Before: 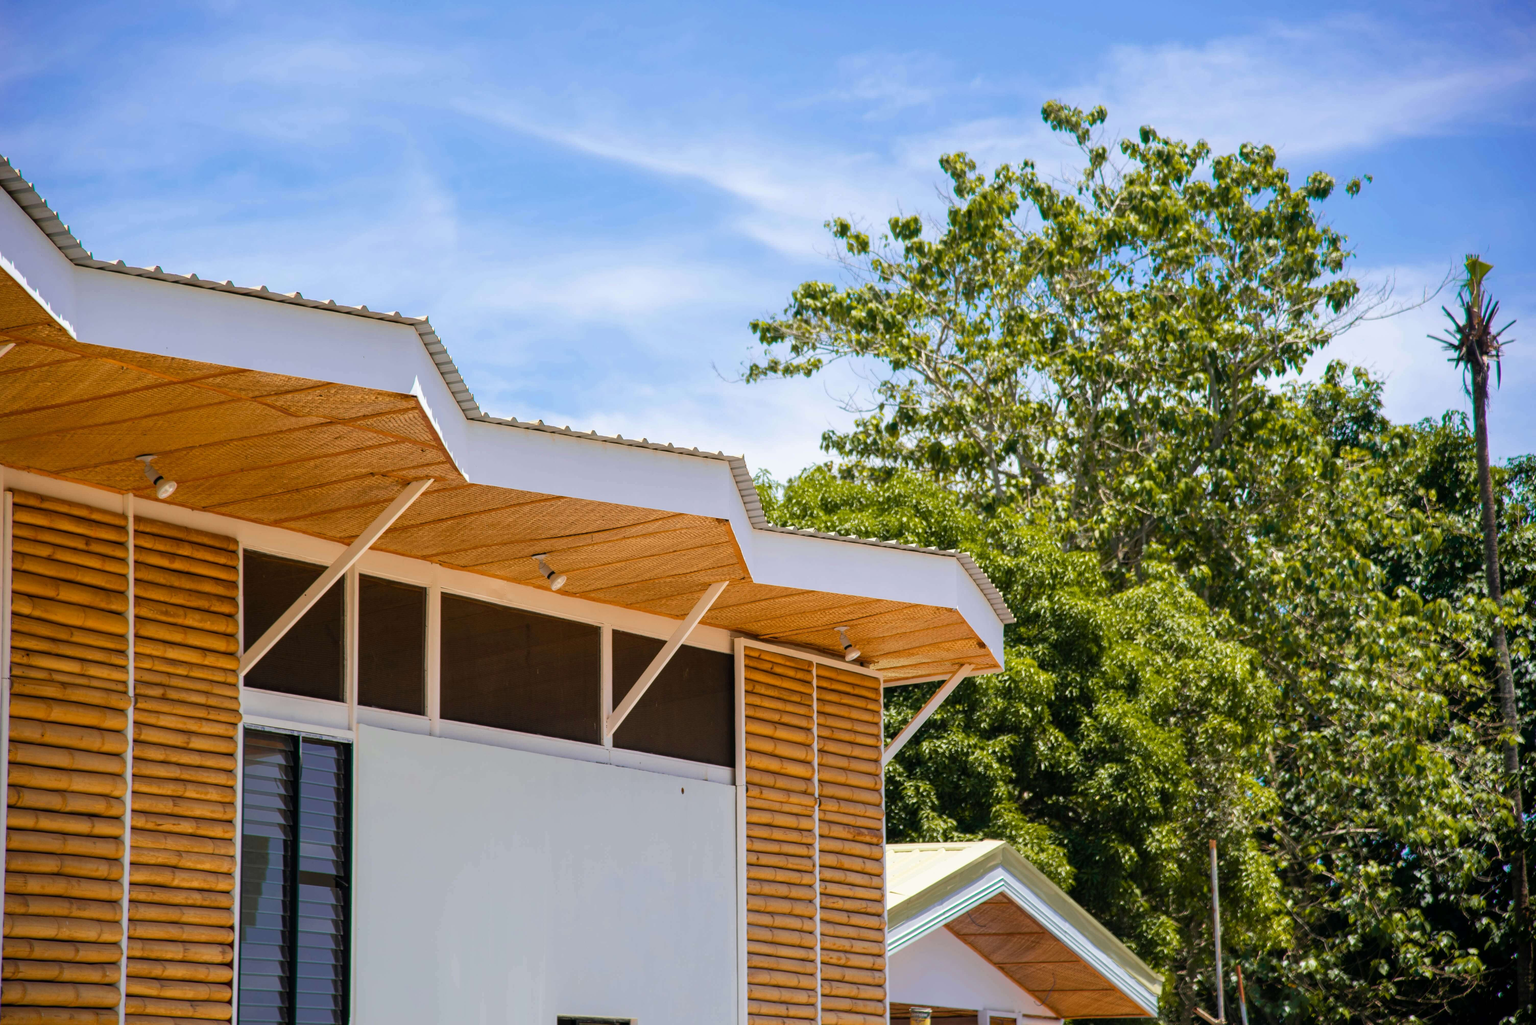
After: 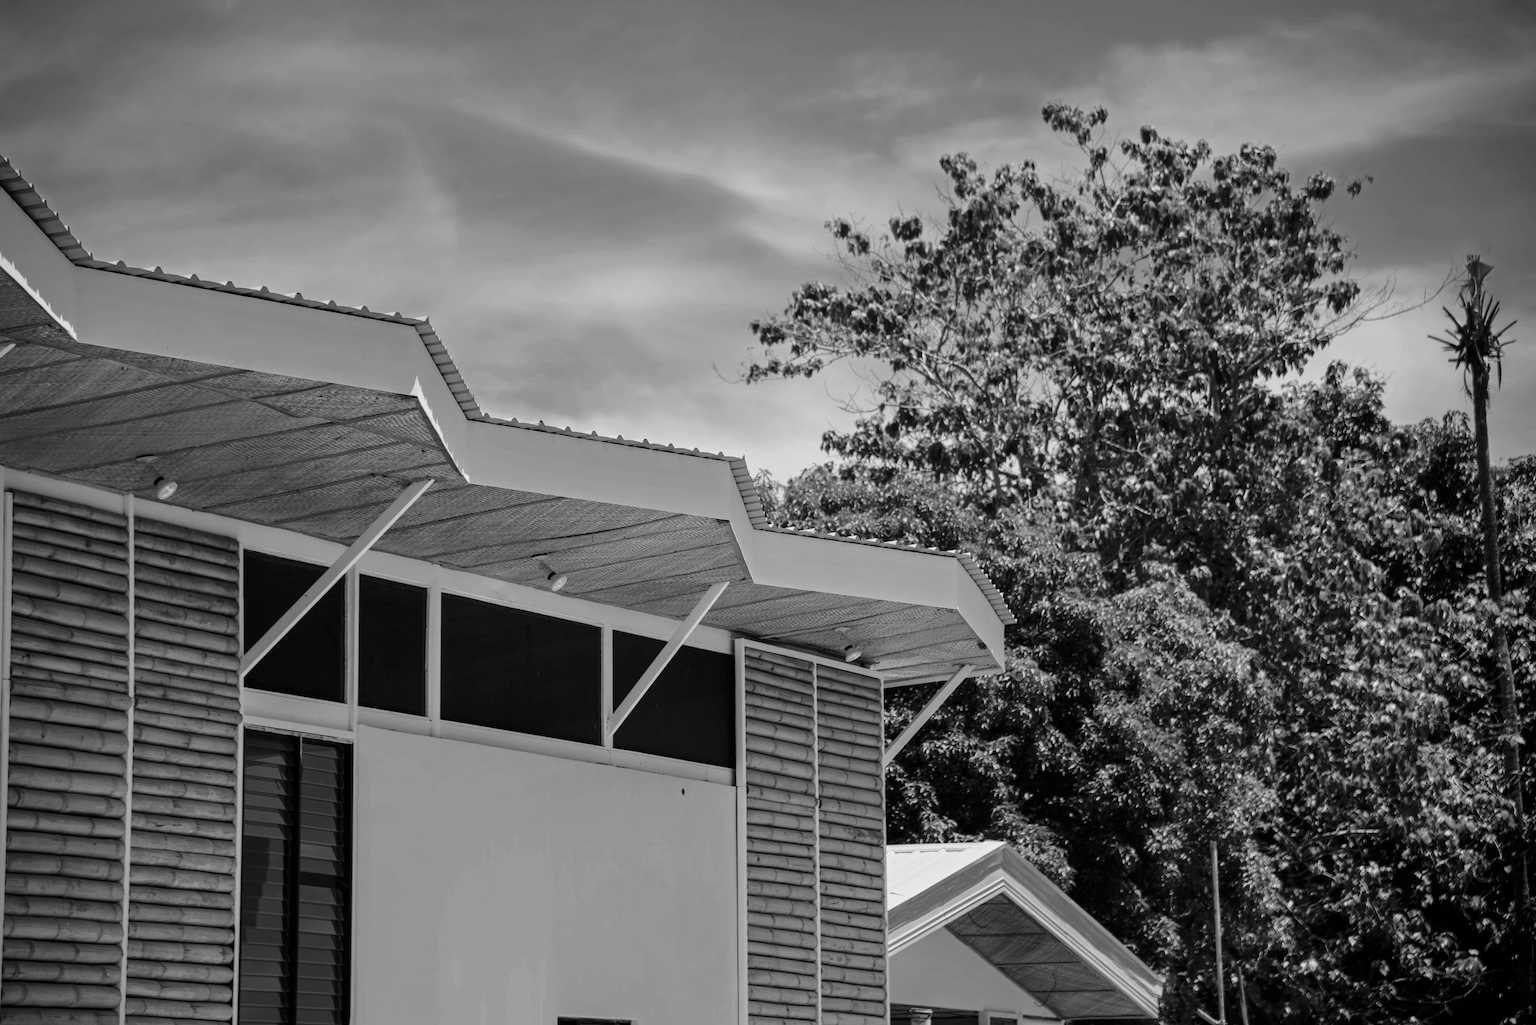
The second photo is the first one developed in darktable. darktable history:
monochrome: a 26.22, b 42.67, size 0.8
contrast brightness saturation: brightness -0.09
base curve: curves: ch0 [(0, 0) (0.073, 0.04) (0.157, 0.139) (0.492, 0.492) (0.758, 0.758) (1, 1)], preserve colors none
